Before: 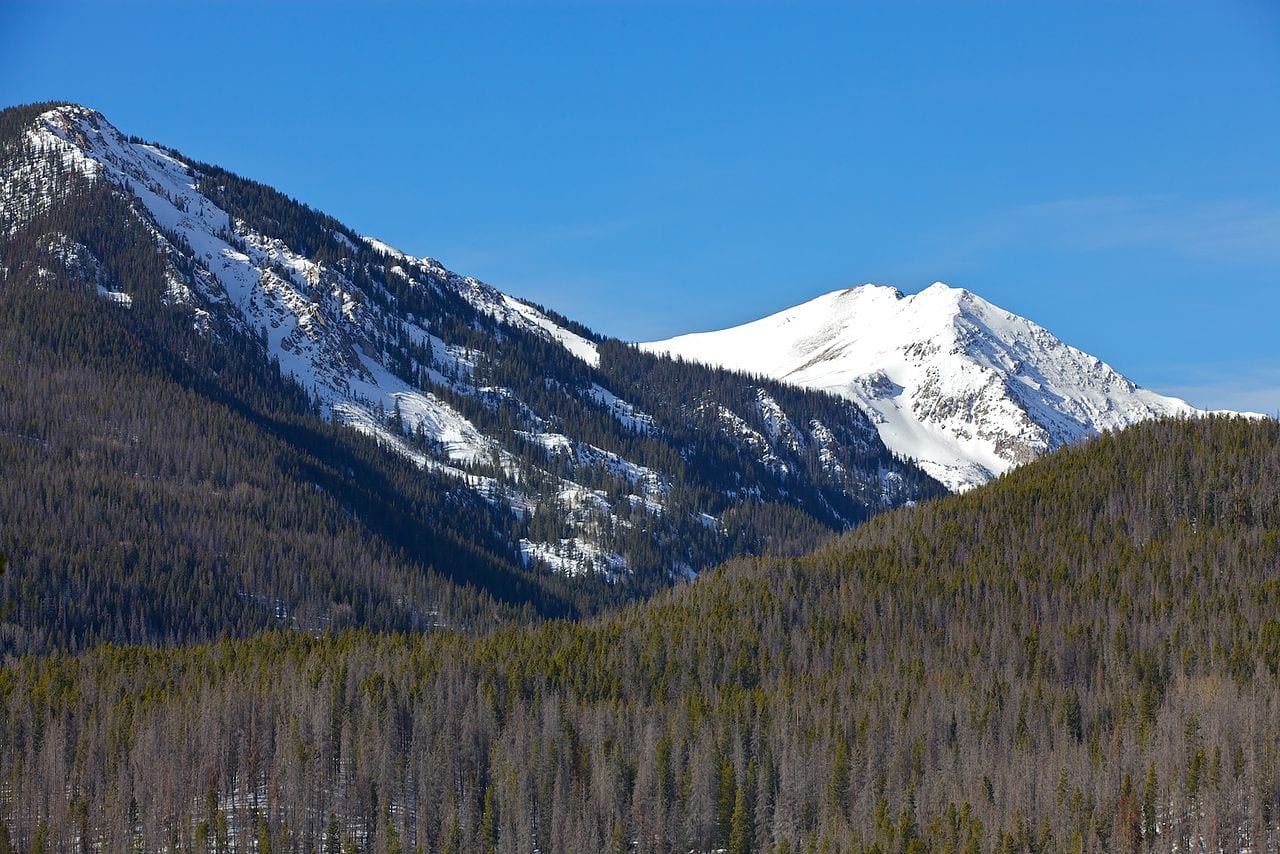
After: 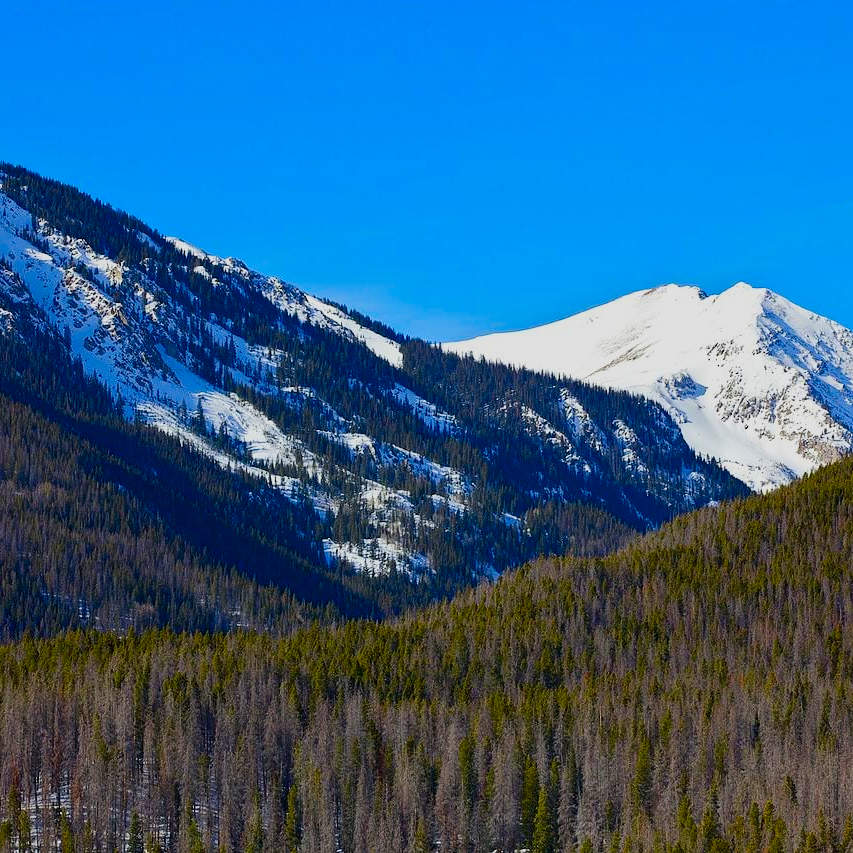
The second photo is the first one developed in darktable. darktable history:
filmic rgb: black relative exposure -8.88 EV, white relative exposure 4.98 EV, target black luminance 0%, hardness 3.76, latitude 66.71%, contrast 0.814, highlights saturation mix 10.98%, shadows ↔ highlights balance 20.33%
exposure: exposure 0.014 EV, compensate highlight preservation false
contrast brightness saturation: contrast 0.267, brightness 0.024, saturation 0.883
crop and rotate: left 15.451%, right 17.888%
